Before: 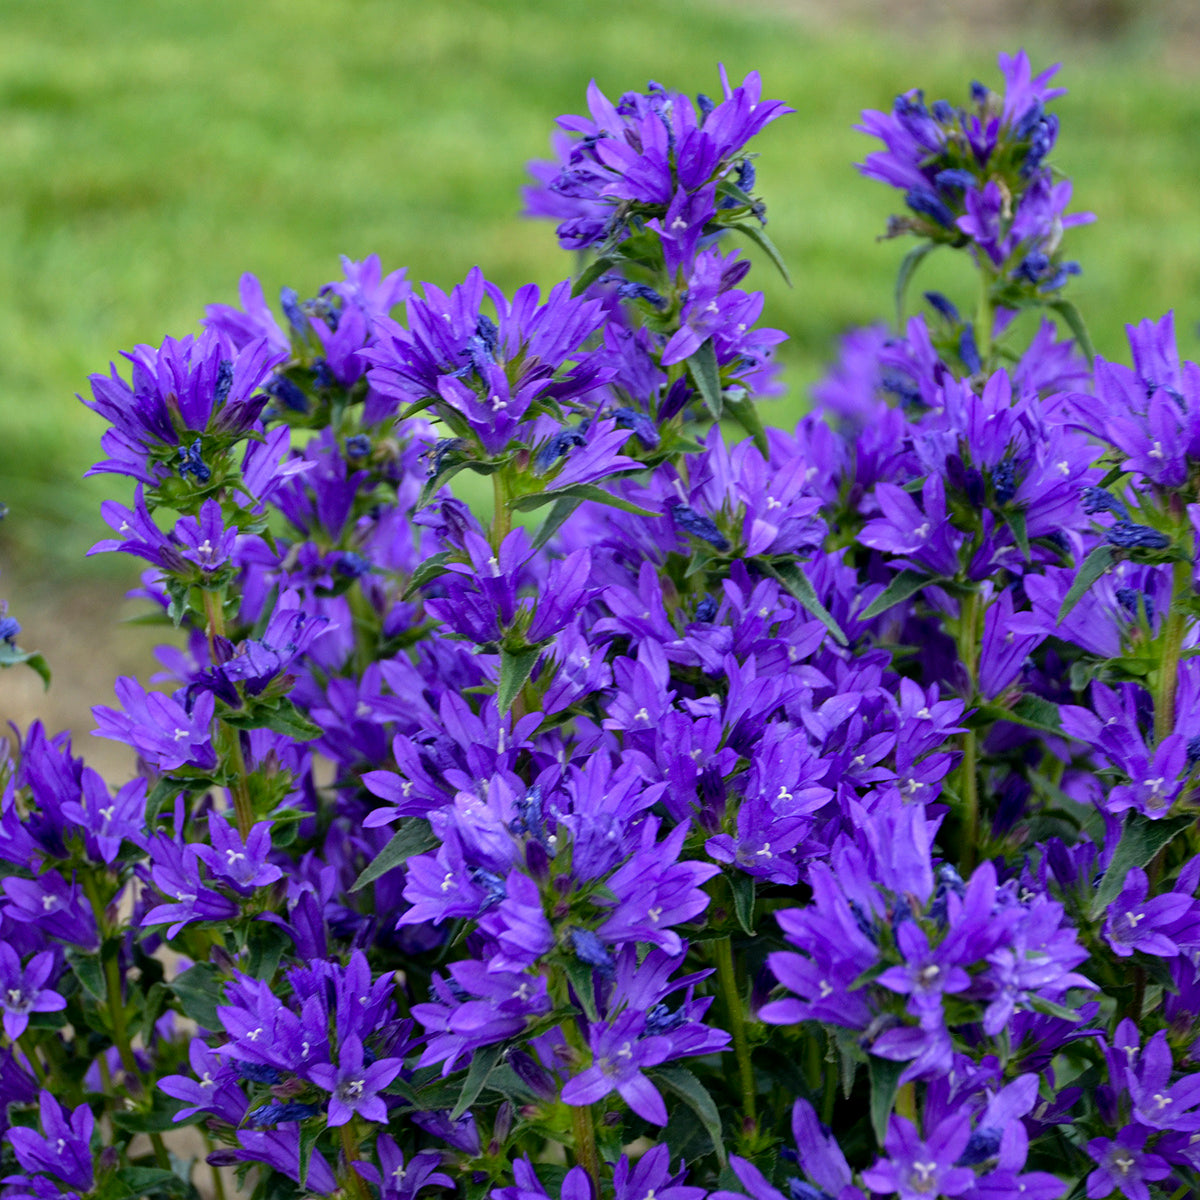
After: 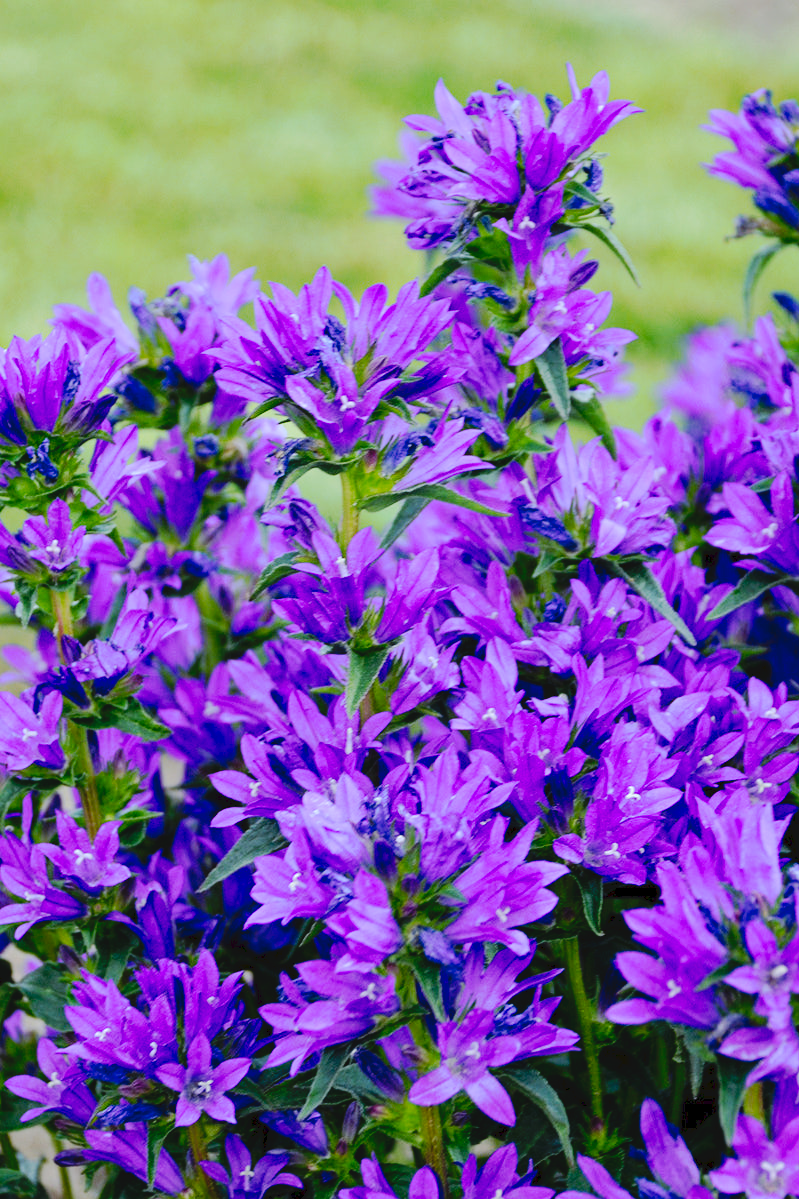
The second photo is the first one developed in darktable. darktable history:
crop and rotate: left 12.673%, right 20.66%
white balance: red 0.954, blue 1.079
tone curve: curves: ch0 [(0, 0) (0.003, 0.058) (0.011, 0.059) (0.025, 0.061) (0.044, 0.067) (0.069, 0.084) (0.1, 0.102) (0.136, 0.124) (0.177, 0.171) (0.224, 0.246) (0.277, 0.324) (0.335, 0.411) (0.399, 0.509) (0.468, 0.605) (0.543, 0.688) (0.623, 0.738) (0.709, 0.798) (0.801, 0.852) (0.898, 0.911) (1, 1)], preserve colors none
